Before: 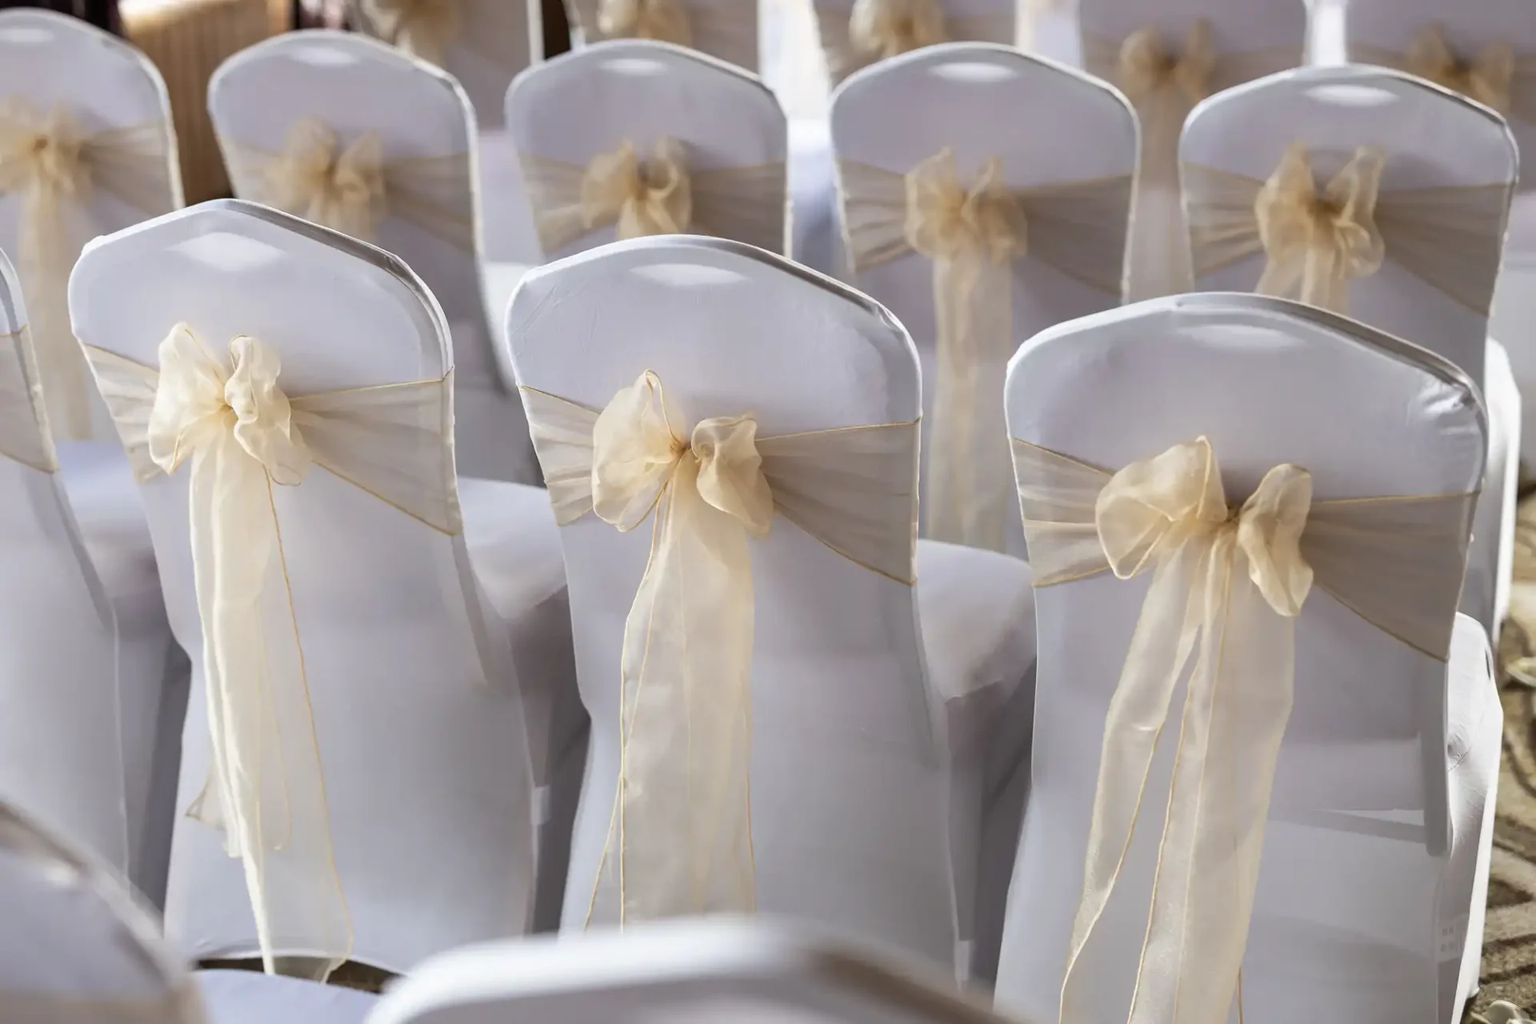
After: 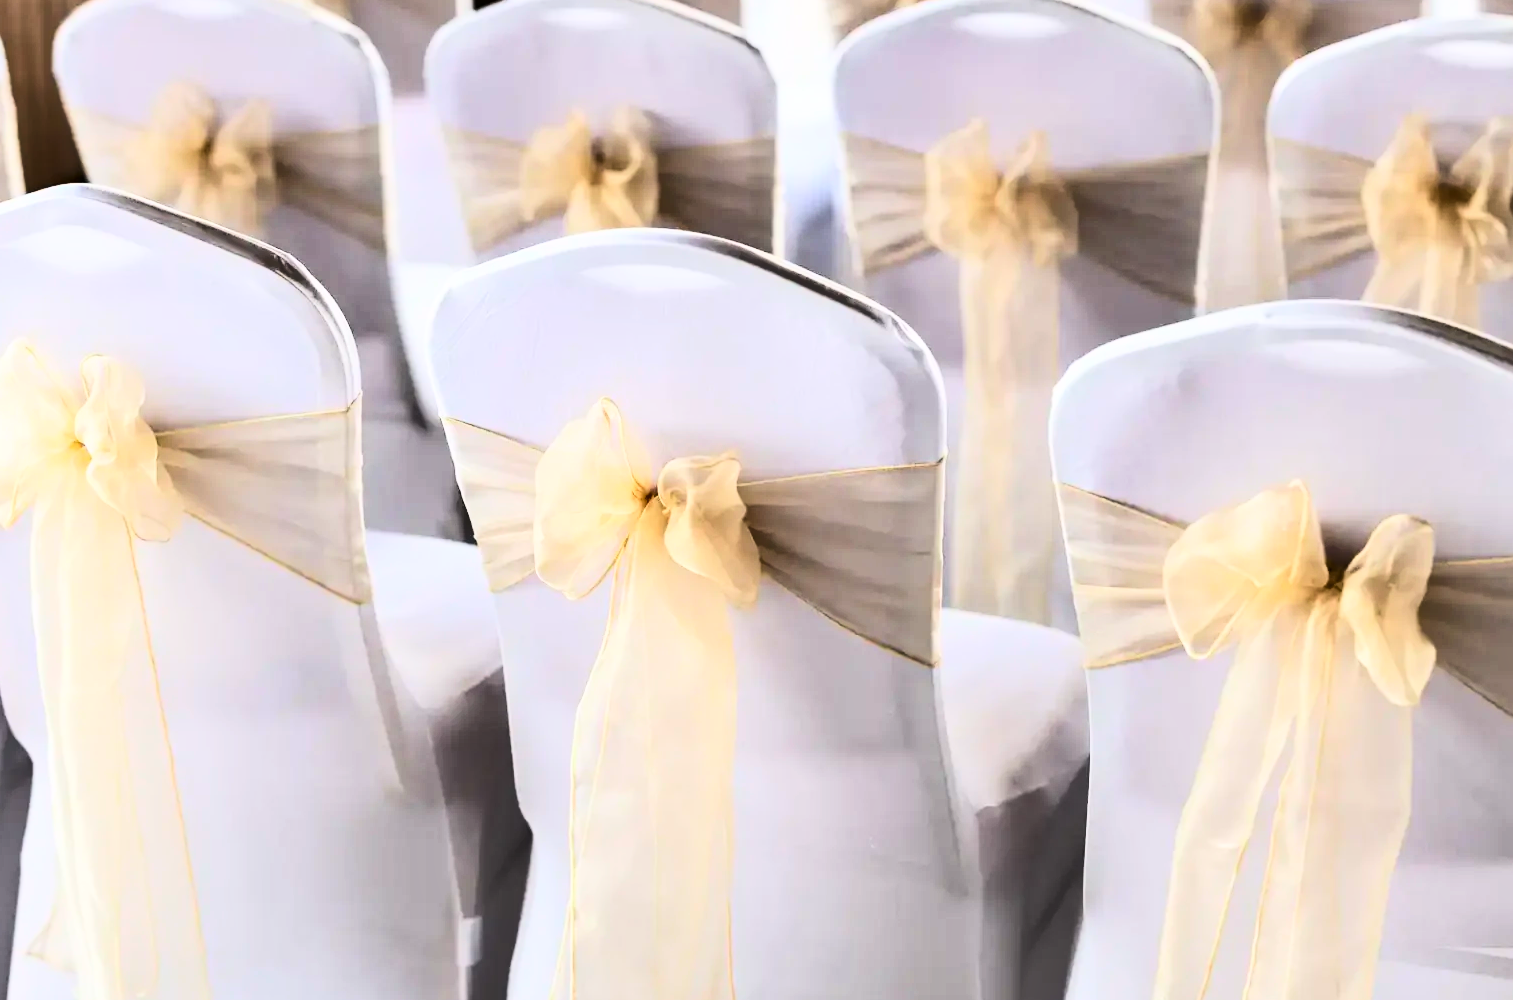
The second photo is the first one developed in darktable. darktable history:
shadows and highlights: soften with gaussian
rgb curve: curves: ch0 [(0, 0) (0.21, 0.15) (0.24, 0.21) (0.5, 0.75) (0.75, 0.96) (0.89, 0.99) (1, 1)]; ch1 [(0, 0.02) (0.21, 0.13) (0.25, 0.2) (0.5, 0.67) (0.75, 0.9) (0.89, 0.97) (1, 1)]; ch2 [(0, 0.02) (0.21, 0.13) (0.25, 0.2) (0.5, 0.67) (0.75, 0.9) (0.89, 0.97) (1, 1)], compensate middle gray true
crop and rotate: left 10.77%, top 5.1%, right 10.41%, bottom 16.76%
